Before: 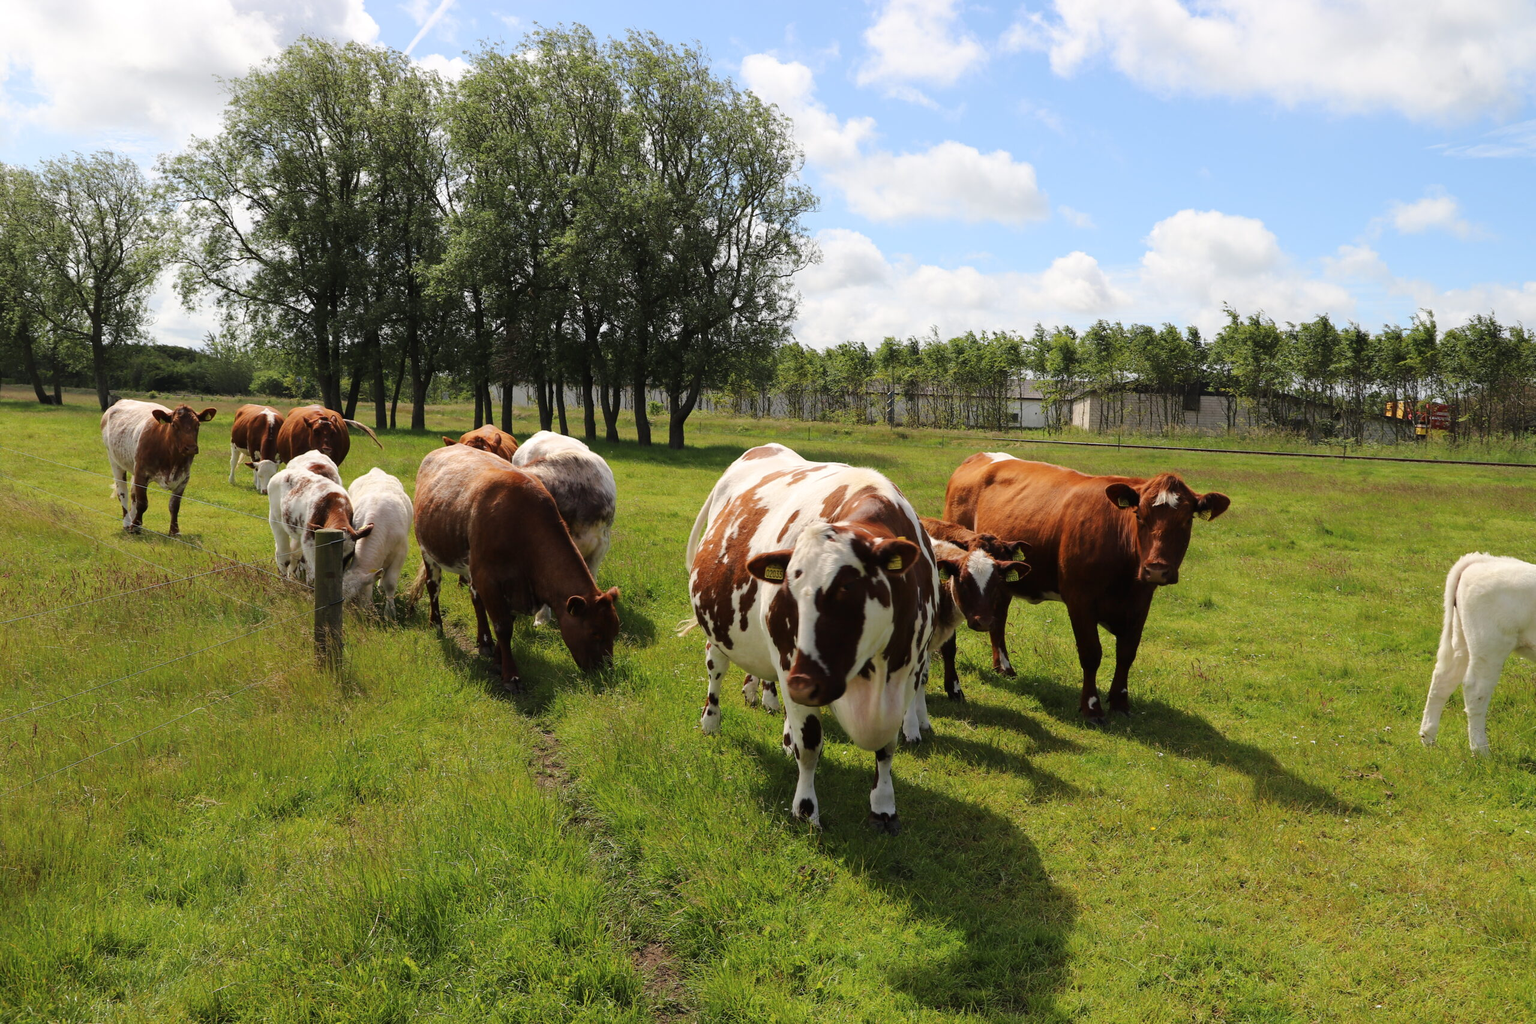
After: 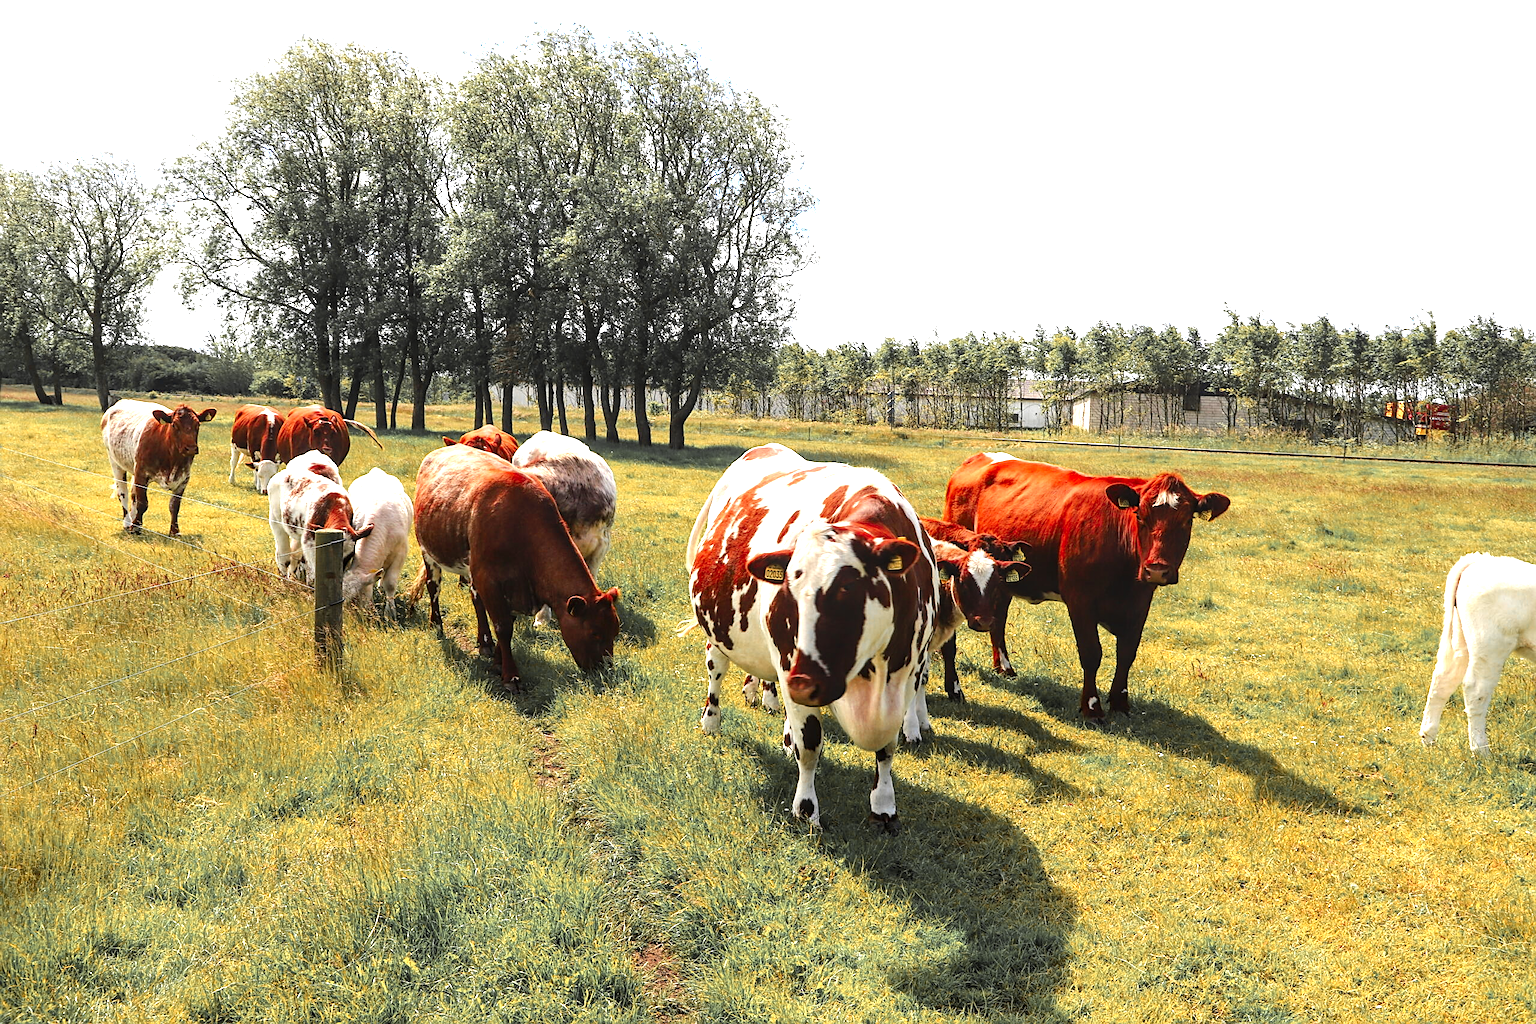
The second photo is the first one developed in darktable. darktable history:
local contrast: on, module defaults
color zones: curves: ch0 [(0, 0.363) (0.128, 0.373) (0.25, 0.5) (0.402, 0.407) (0.521, 0.525) (0.63, 0.559) (0.729, 0.662) (0.867, 0.471)]; ch1 [(0, 0.515) (0.136, 0.618) (0.25, 0.5) (0.378, 0) (0.516, 0) (0.622, 0.593) (0.737, 0.819) (0.87, 0.593)]; ch2 [(0, 0.529) (0.128, 0.471) (0.282, 0.451) (0.386, 0.662) (0.516, 0.525) (0.633, 0.554) (0.75, 0.62) (0.875, 0.441)]
sharpen: on, module defaults
levels: levels [0, 0.352, 0.703]
